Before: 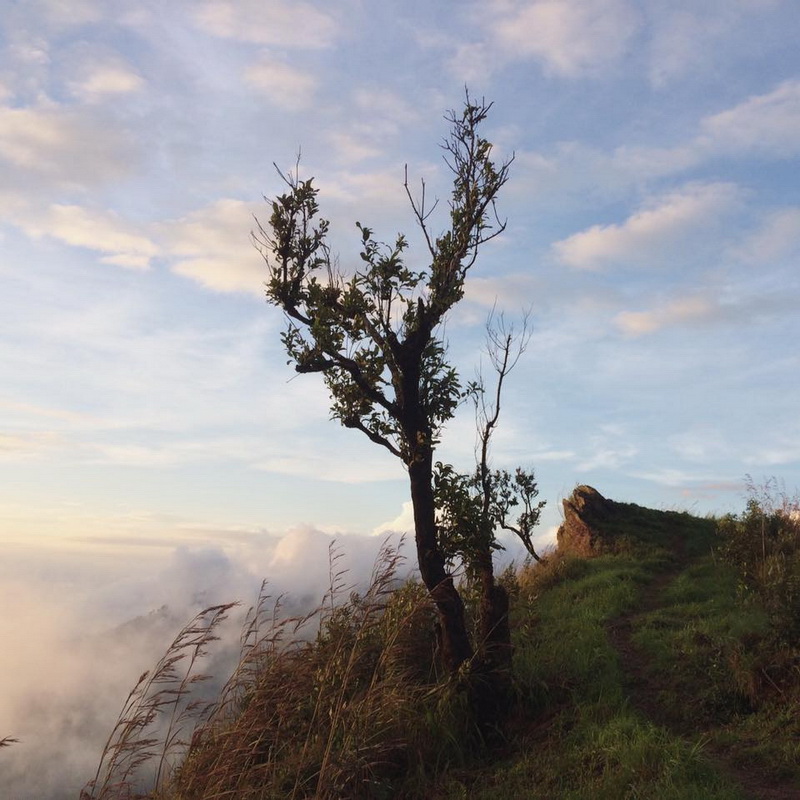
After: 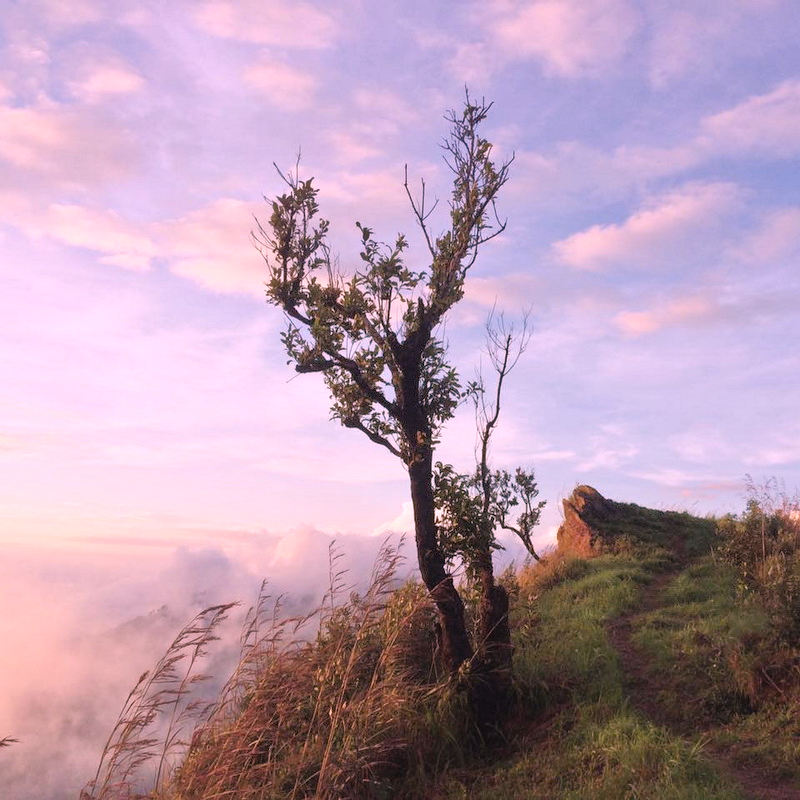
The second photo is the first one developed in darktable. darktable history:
white balance: red 1.188, blue 1.11
tone equalizer: -7 EV 0.15 EV, -6 EV 0.6 EV, -5 EV 1.15 EV, -4 EV 1.33 EV, -3 EV 1.15 EV, -2 EV 0.6 EV, -1 EV 0.15 EV, mask exposure compensation -0.5 EV
